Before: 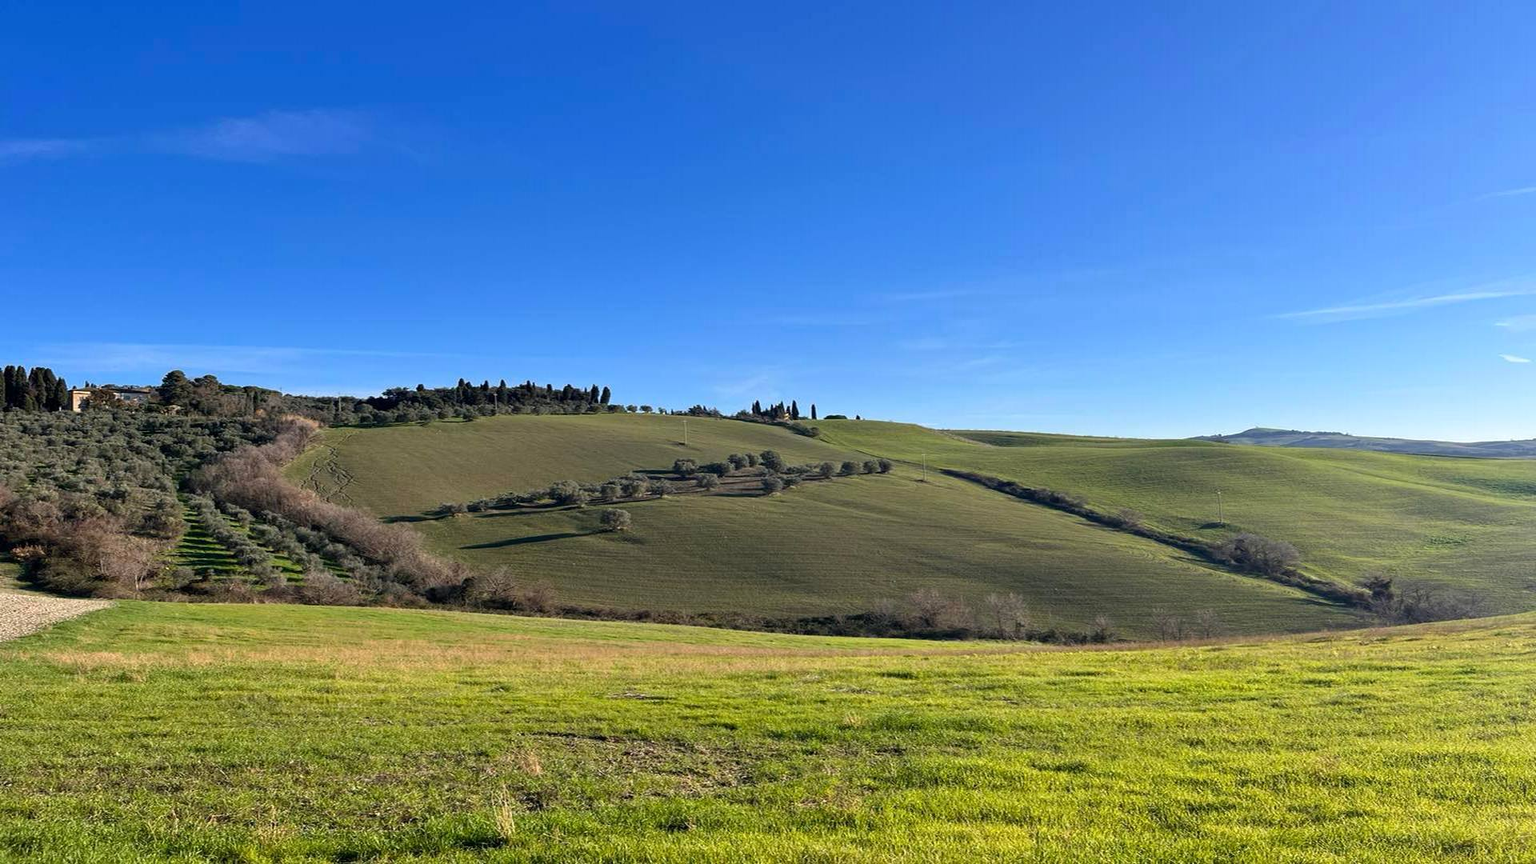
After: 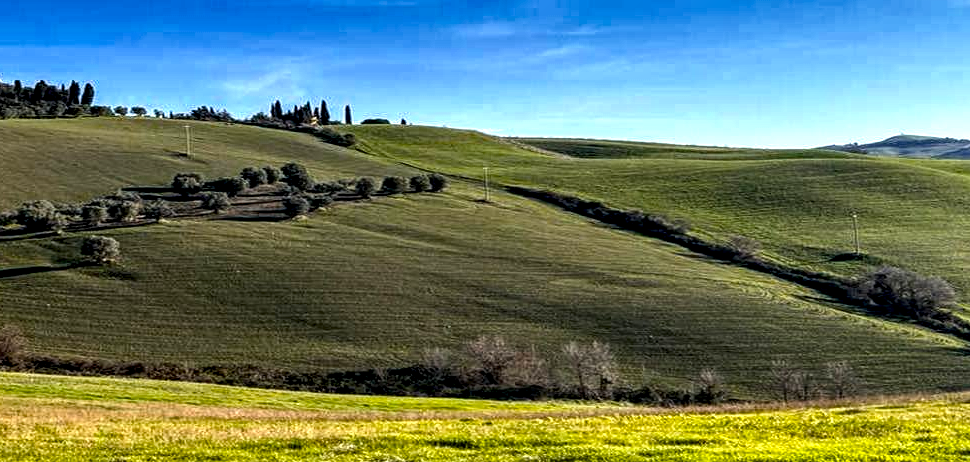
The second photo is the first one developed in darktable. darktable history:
local contrast: detail 202%
crop: left 34.878%, top 37.129%, right 14.574%, bottom 20.048%
color balance rgb: white fulcrum 0.068 EV, perceptual saturation grading › global saturation 18.847%, perceptual brilliance grading › highlights 5.49%, perceptual brilliance grading › shadows -10.394%, saturation formula JzAzBz (2021)
